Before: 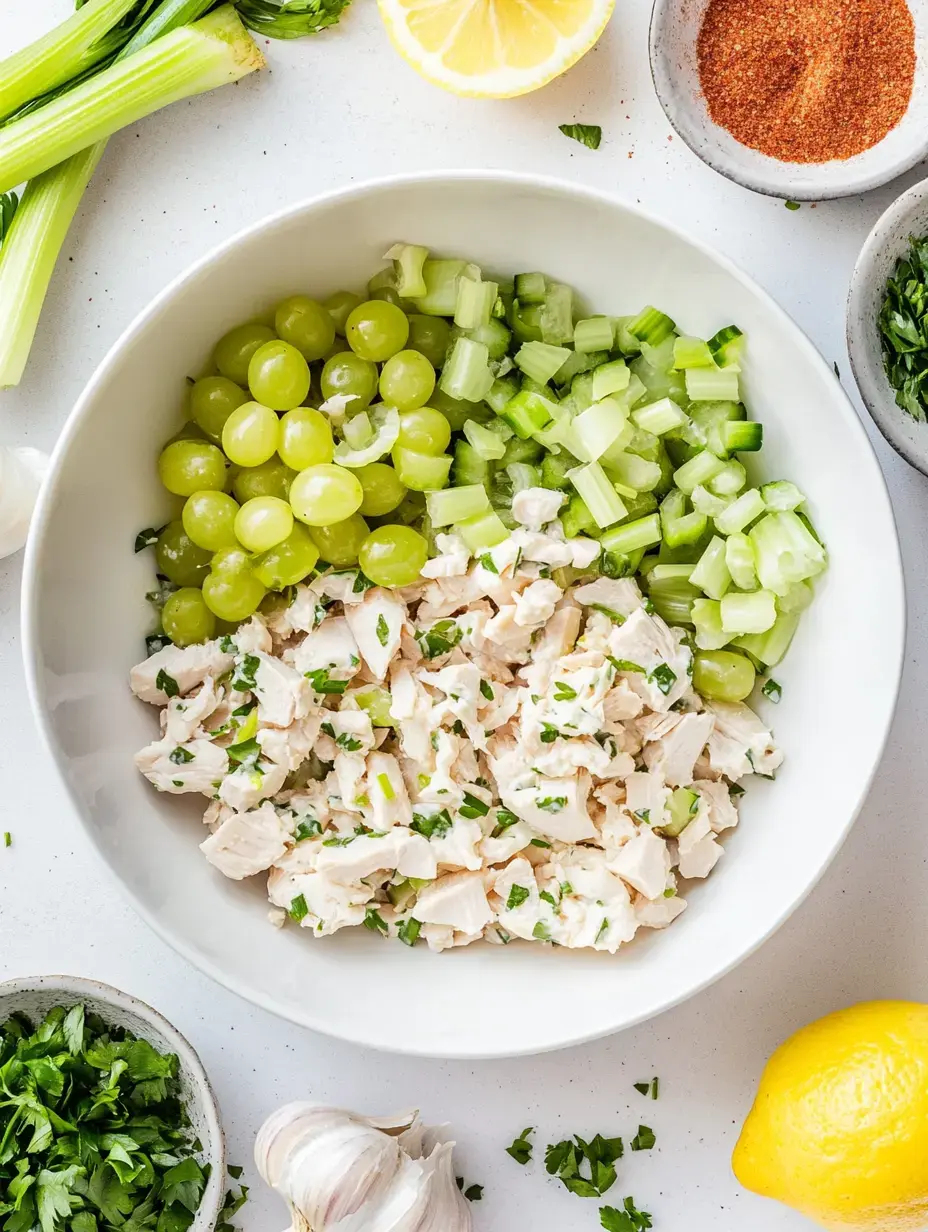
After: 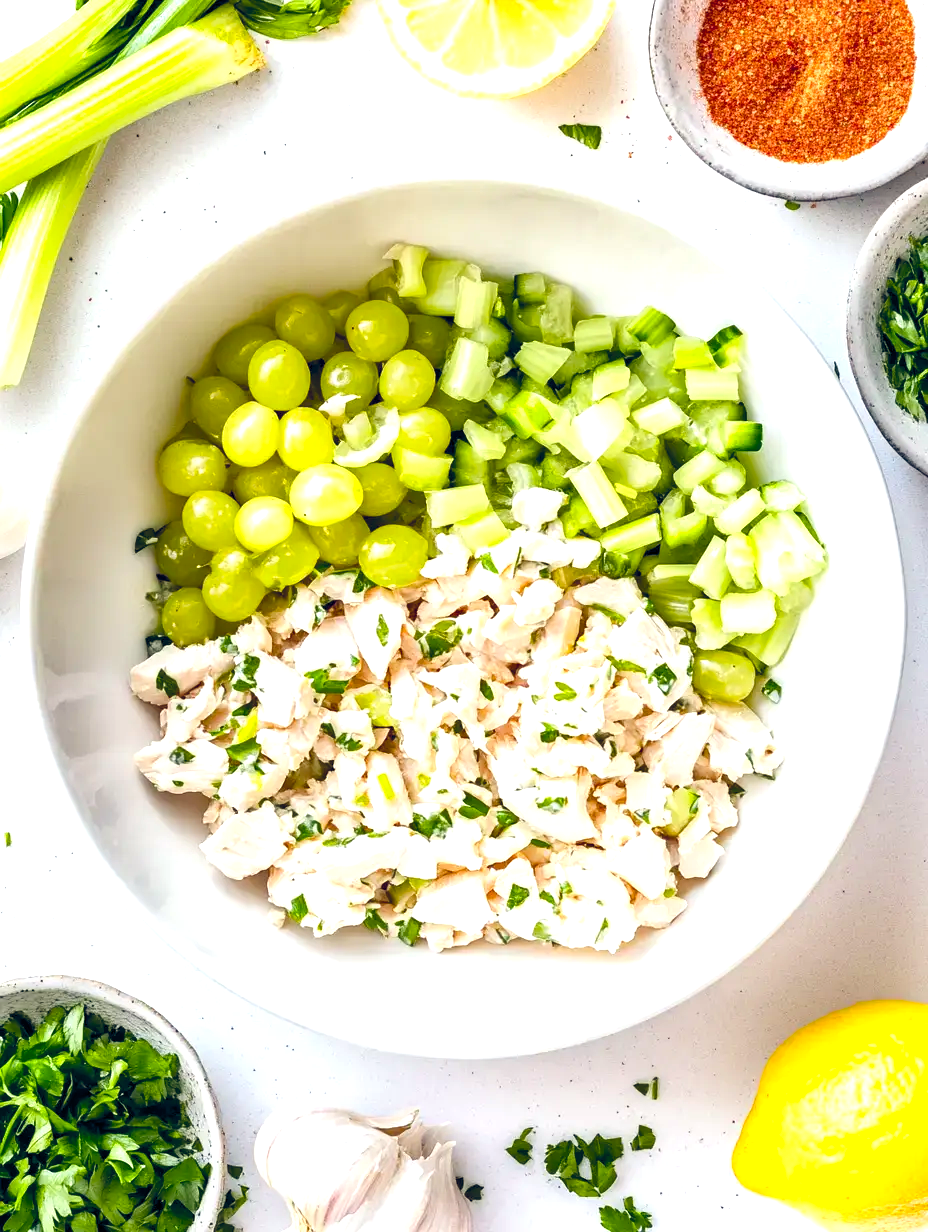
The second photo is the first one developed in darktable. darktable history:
color balance rgb: global offset › chroma 0.129%, global offset › hue 253.09°, perceptual saturation grading › global saturation 27.514%, perceptual saturation grading › highlights -25.35%, perceptual saturation grading › shadows 26.038%, perceptual brilliance grading › global brilliance 17.88%, global vibrance 20%
